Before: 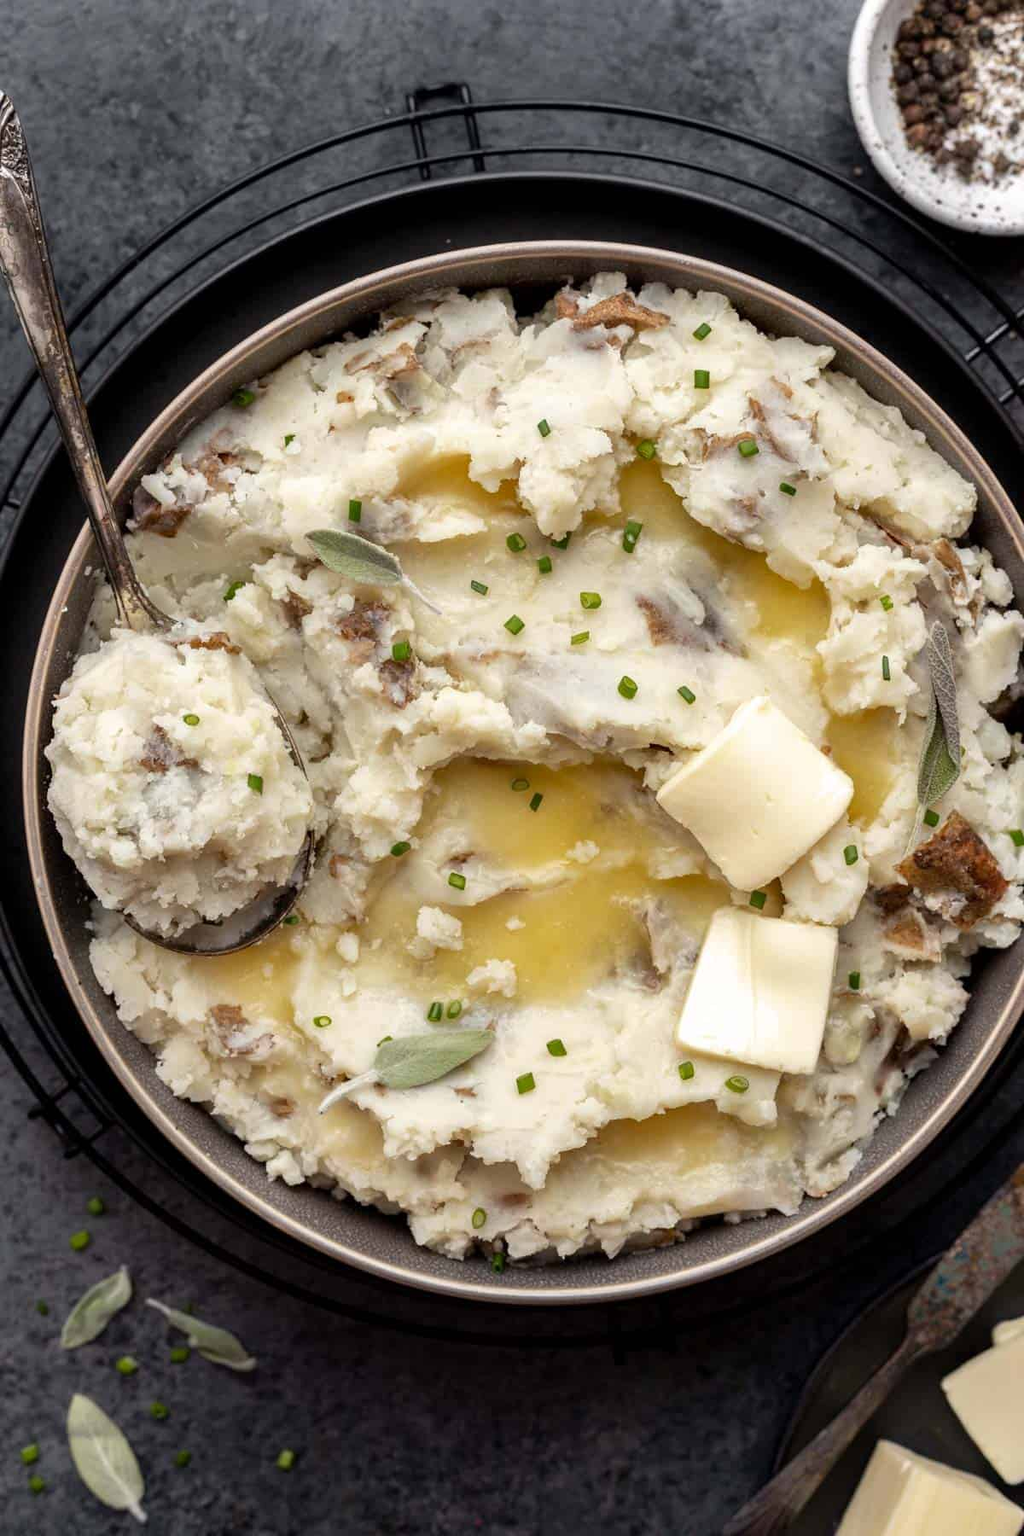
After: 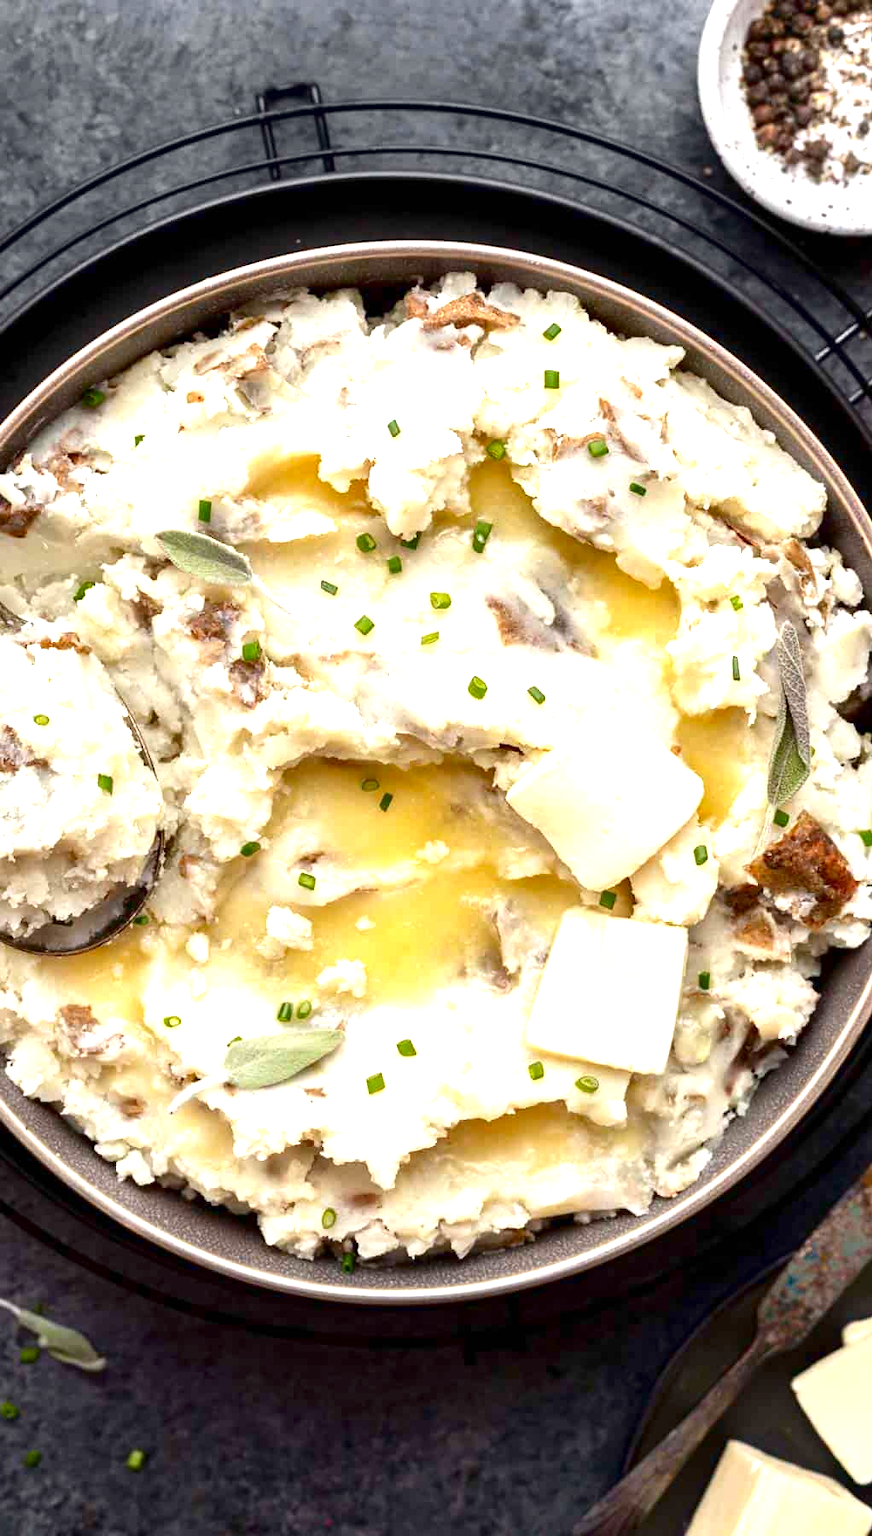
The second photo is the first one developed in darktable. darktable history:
levels: black 8.58%, levels [0, 0.478, 1]
crop and rotate: left 14.726%
exposure: exposure 1.089 EV, compensate exposure bias true, compensate highlight preservation false
contrast brightness saturation: contrast 0.065, brightness -0.126, saturation 0.046
